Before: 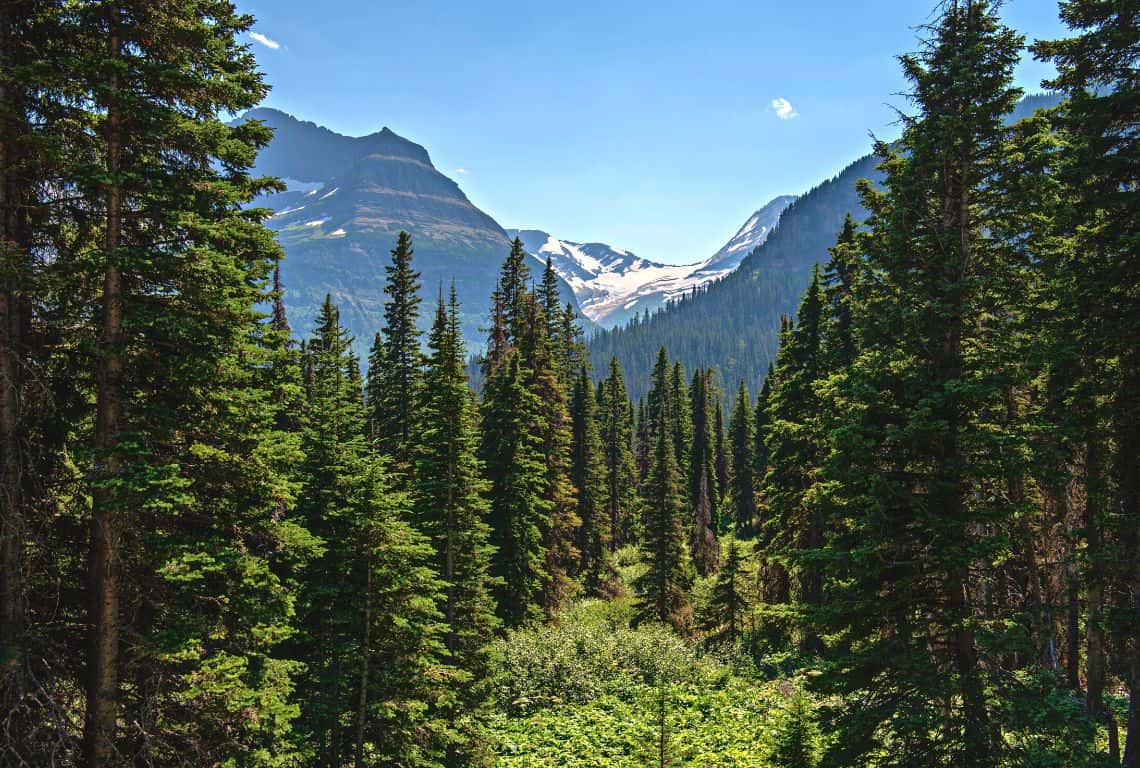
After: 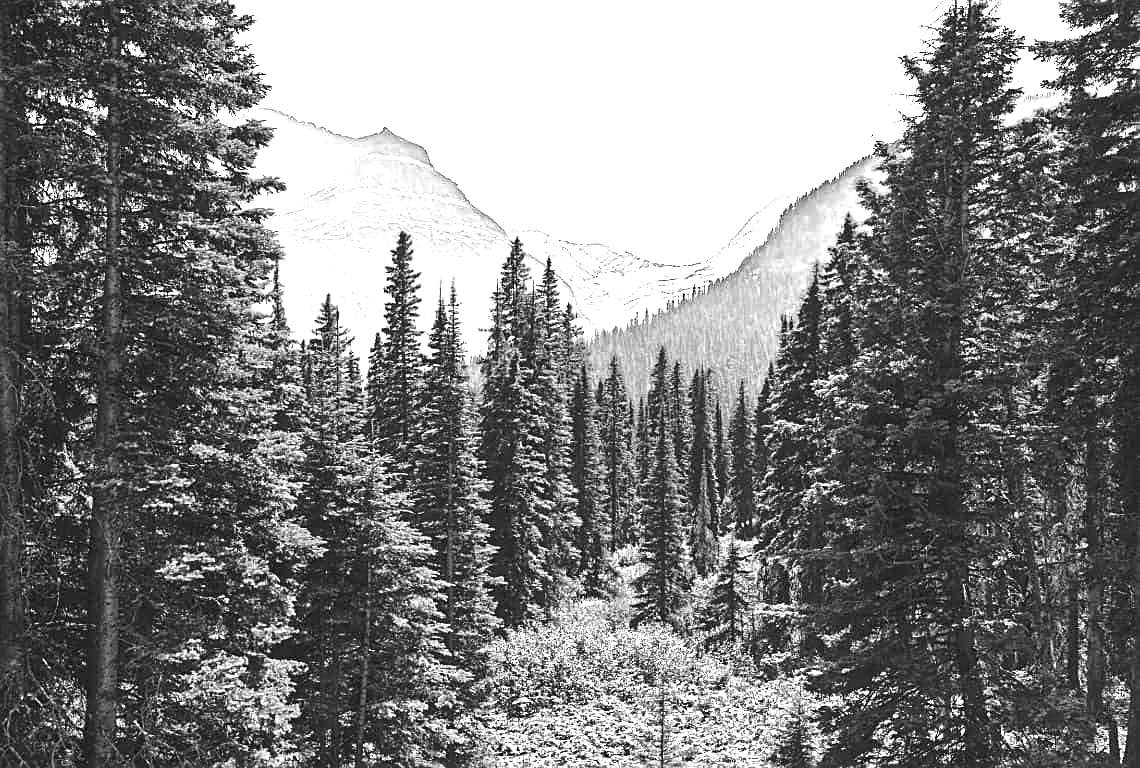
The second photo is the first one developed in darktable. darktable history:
color balance rgb: perceptual saturation grading › global saturation 8.774%
sharpen: on, module defaults
color zones: curves: ch0 [(0, 0.613) (0.01, 0.613) (0.245, 0.448) (0.498, 0.529) (0.642, 0.665) (0.879, 0.777) (0.99, 0.613)]; ch1 [(0, 0) (0.143, 0) (0.286, 0) (0.429, 0) (0.571, 0) (0.714, 0) (0.857, 0)]
exposure: black level correction 0, exposure 1.472 EV, compensate exposure bias true, compensate highlight preservation false
